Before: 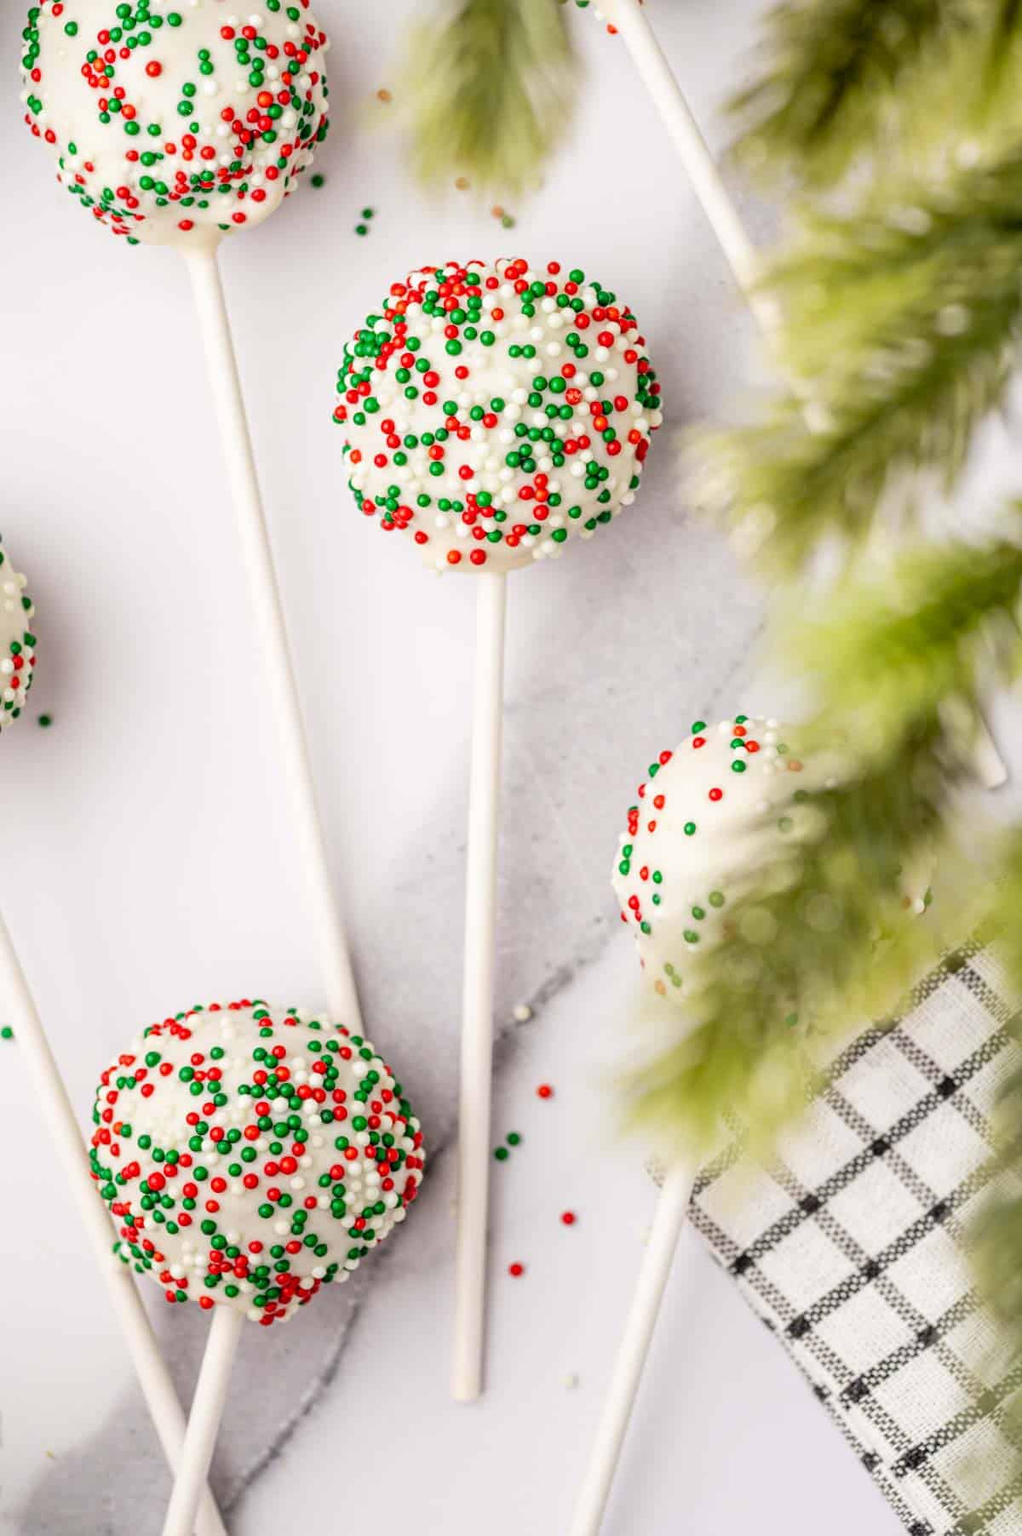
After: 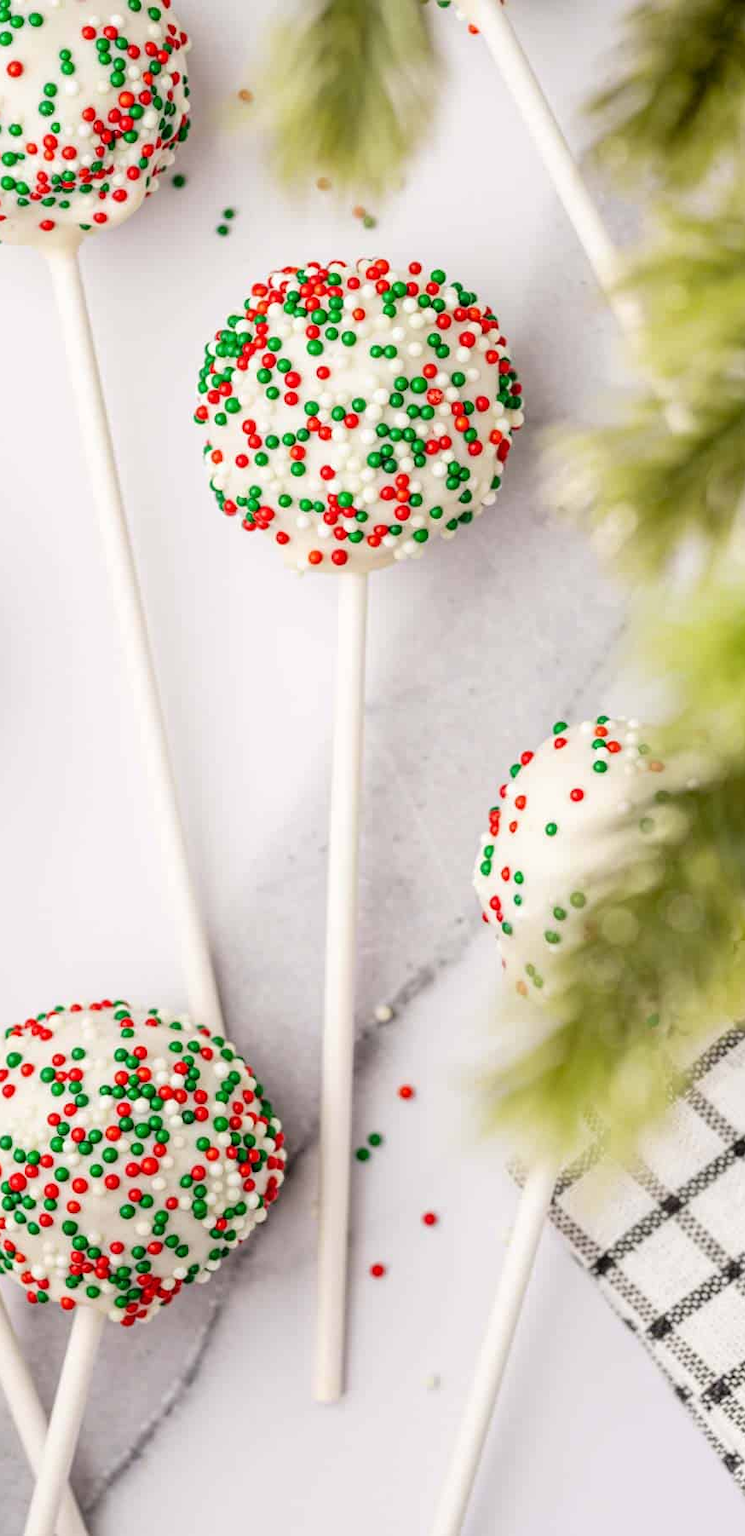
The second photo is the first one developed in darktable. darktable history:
crop: left 13.641%, right 13.382%
